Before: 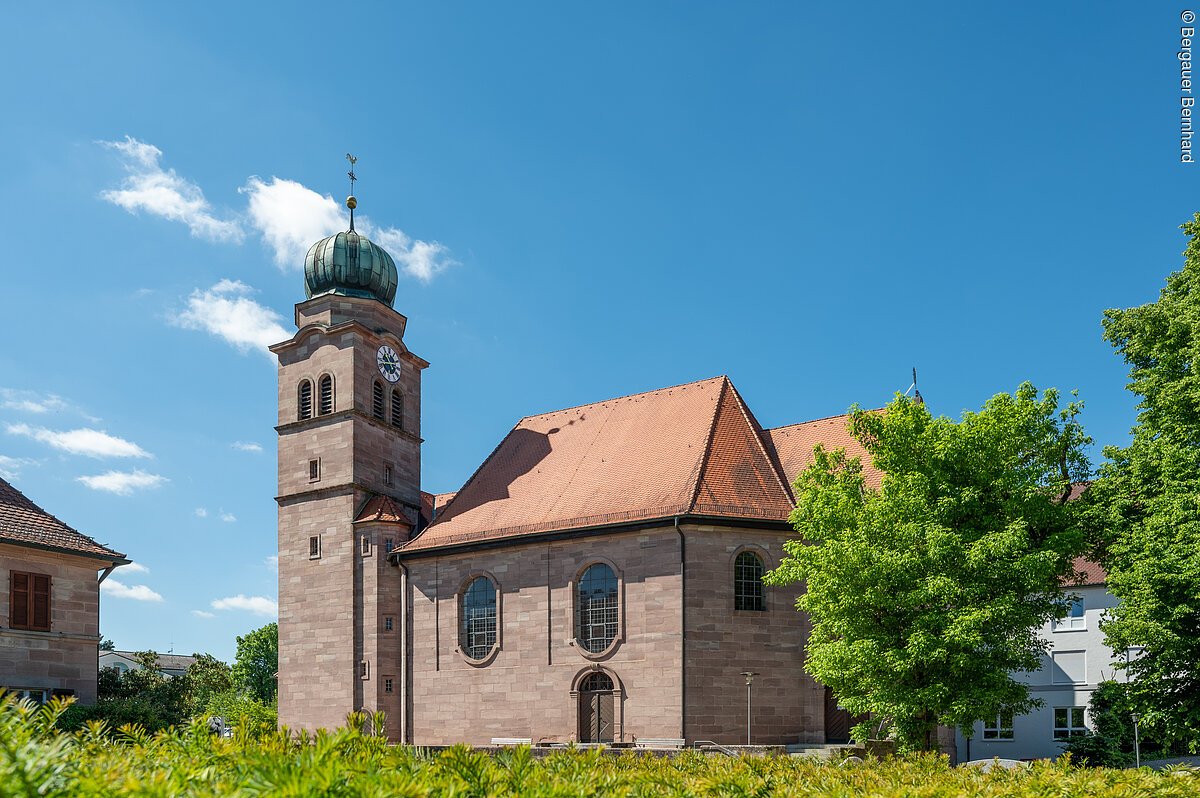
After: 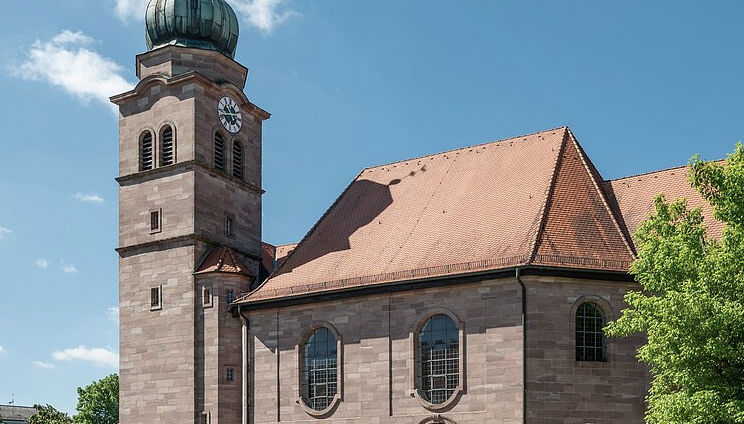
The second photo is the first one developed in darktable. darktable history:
crop: left 13.312%, top 31.28%, right 24.627%, bottom 15.582%
contrast brightness saturation: contrast 0.06, brightness -0.01, saturation -0.23
